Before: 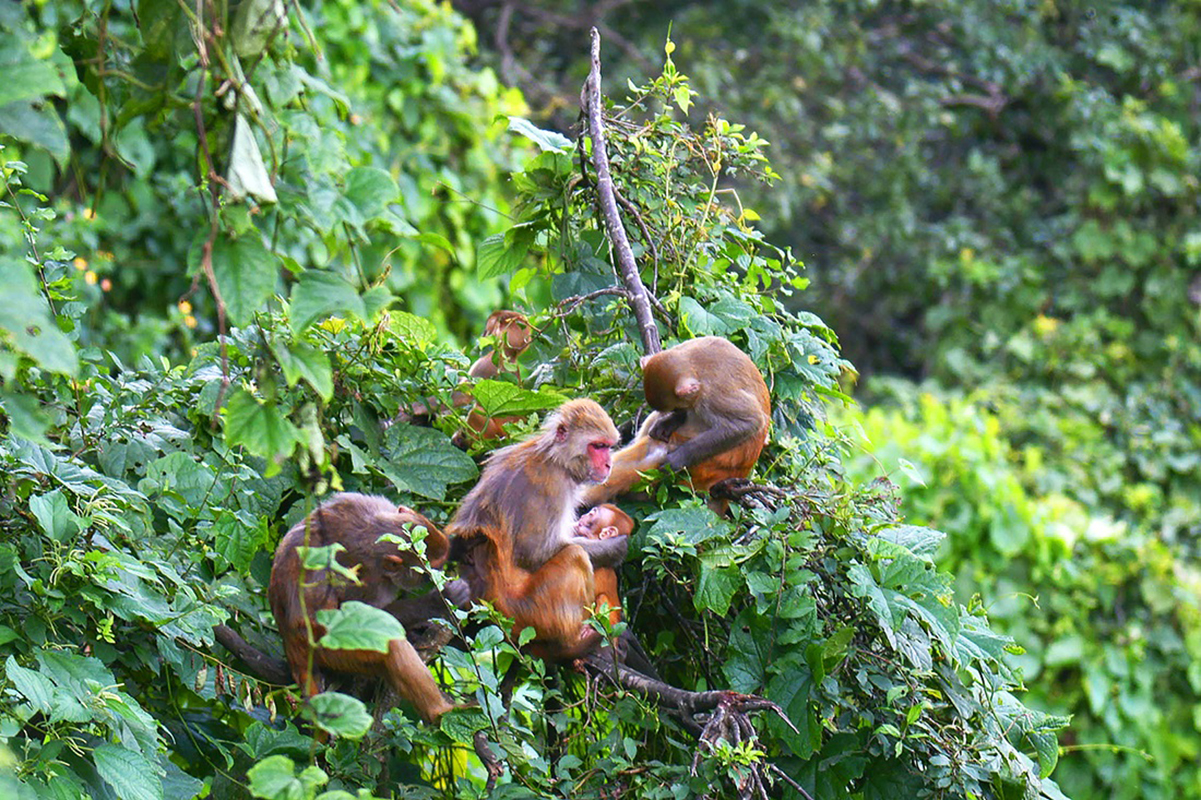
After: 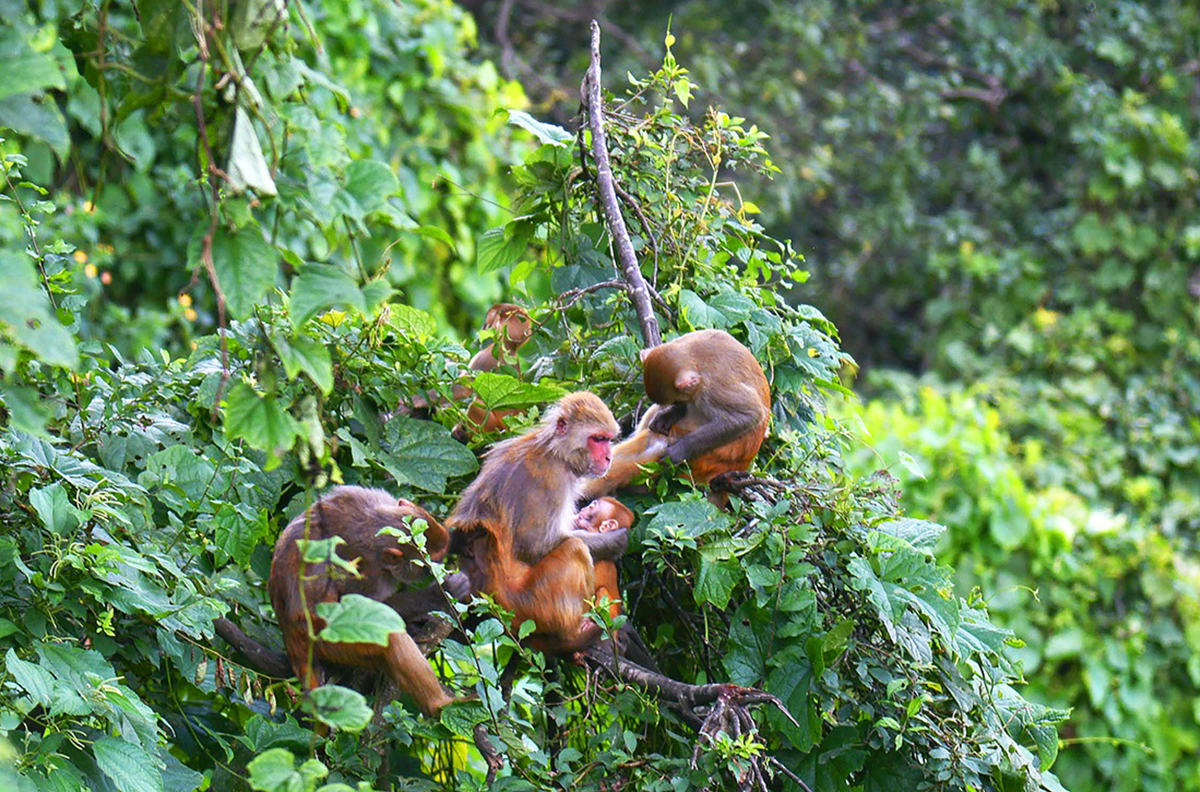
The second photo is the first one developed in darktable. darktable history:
crop: top 0.99%, right 0.002%
